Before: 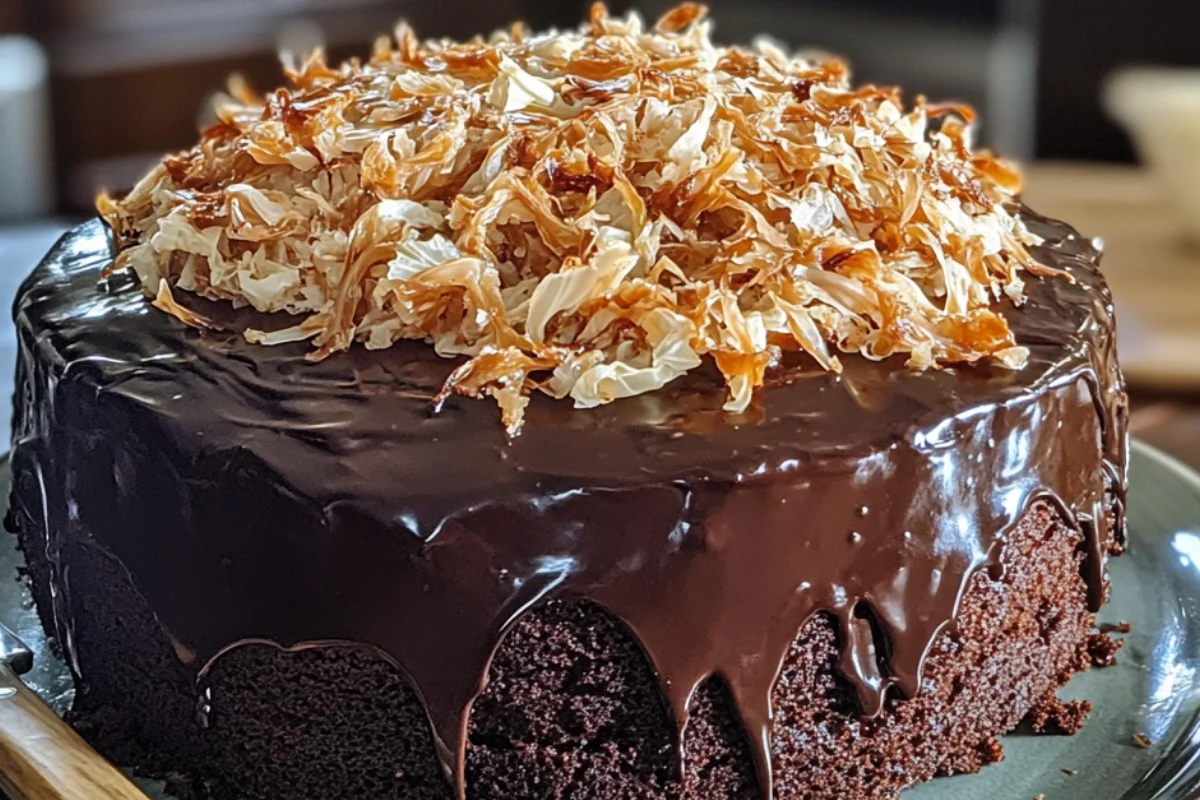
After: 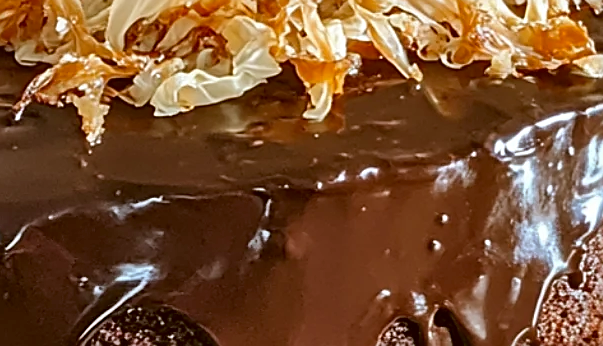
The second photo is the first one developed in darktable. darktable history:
sharpen: on, module defaults
color correction: highlights a* -0.482, highlights b* 0.161, shadows a* 4.66, shadows b* 20.72
shadows and highlights: radius 118.69, shadows 42.21, highlights -61.56, soften with gaussian
crop: left 35.03%, top 36.625%, right 14.663%, bottom 20.057%
